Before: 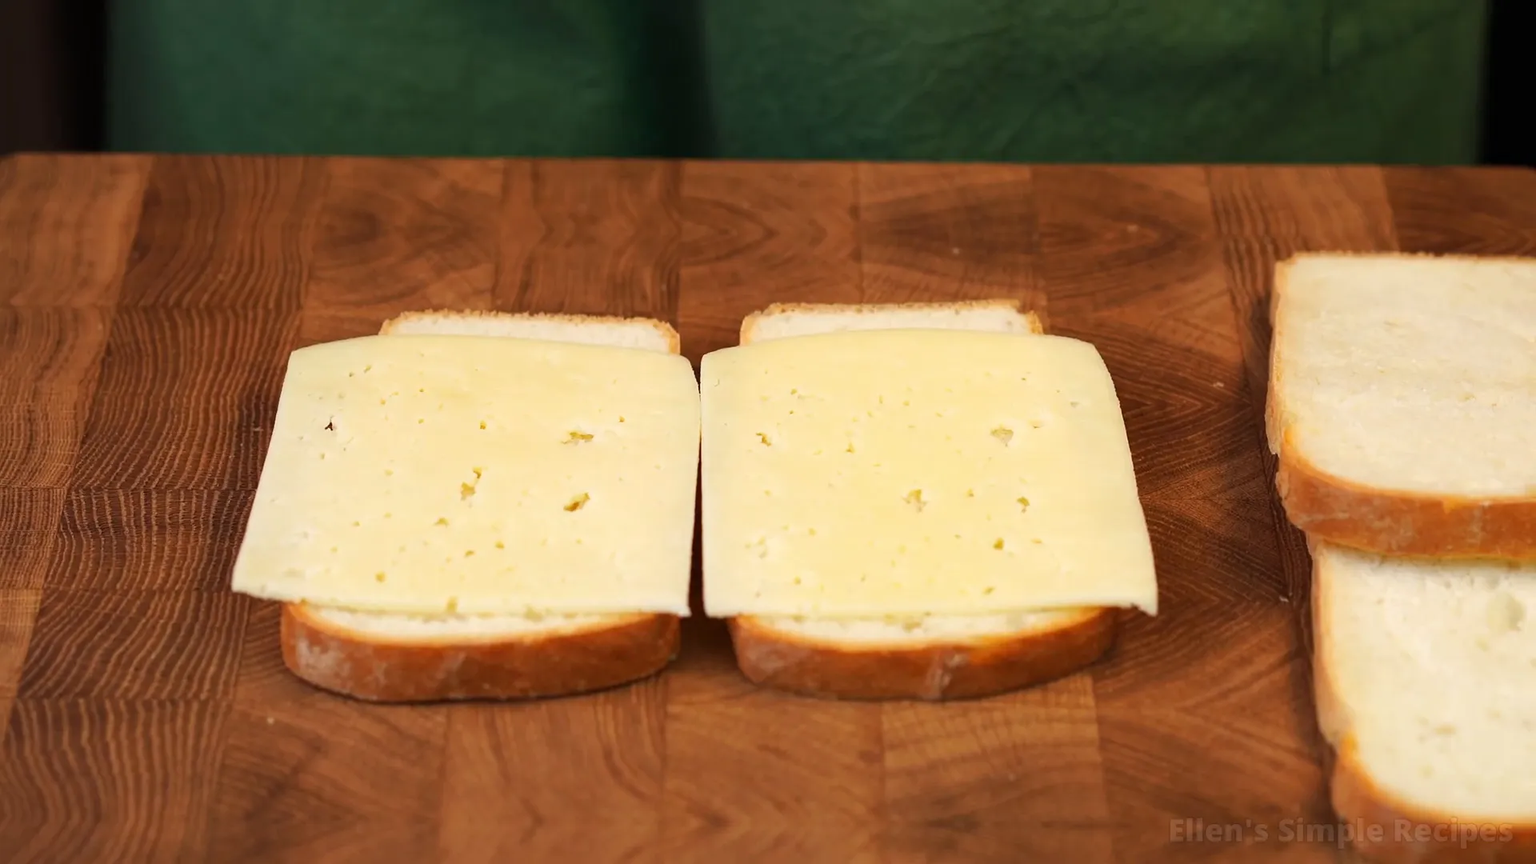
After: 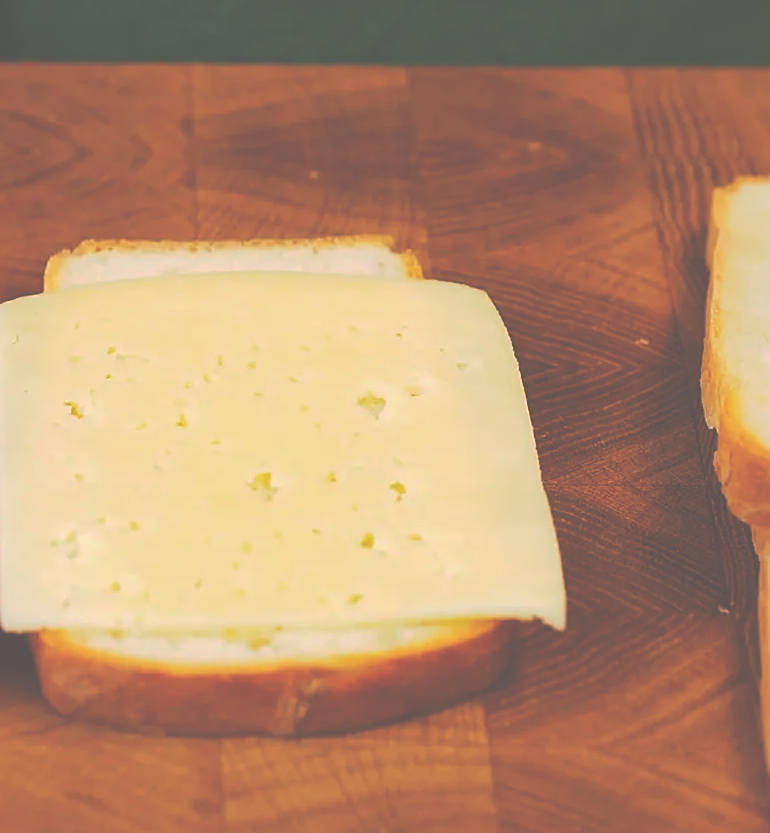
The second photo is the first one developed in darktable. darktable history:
crop: left 45.929%, top 12.947%, right 13.924%, bottom 9.86%
tone curve: curves: ch0 [(0, 0) (0.003, 0.346) (0.011, 0.346) (0.025, 0.346) (0.044, 0.35) (0.069, 0.354) (0.1, 0.361) (0.136, 0.368) (0.177, 0.381) (0.224, 0.395) (0.277, 0.421) (0.335, 0.458) (0.399, 0.502) (0.468, 0.556) (0.543, 0.617) (0.623, 0.685) (0.709, 0.748) (0.801, 0.814) (0.898, 0.865) (1, 1)], preserve colors none
sharpen: on, module defaults
color balance rgb: power › hue 212.51°, perceptual saturation grading › global saturation 36.197%
